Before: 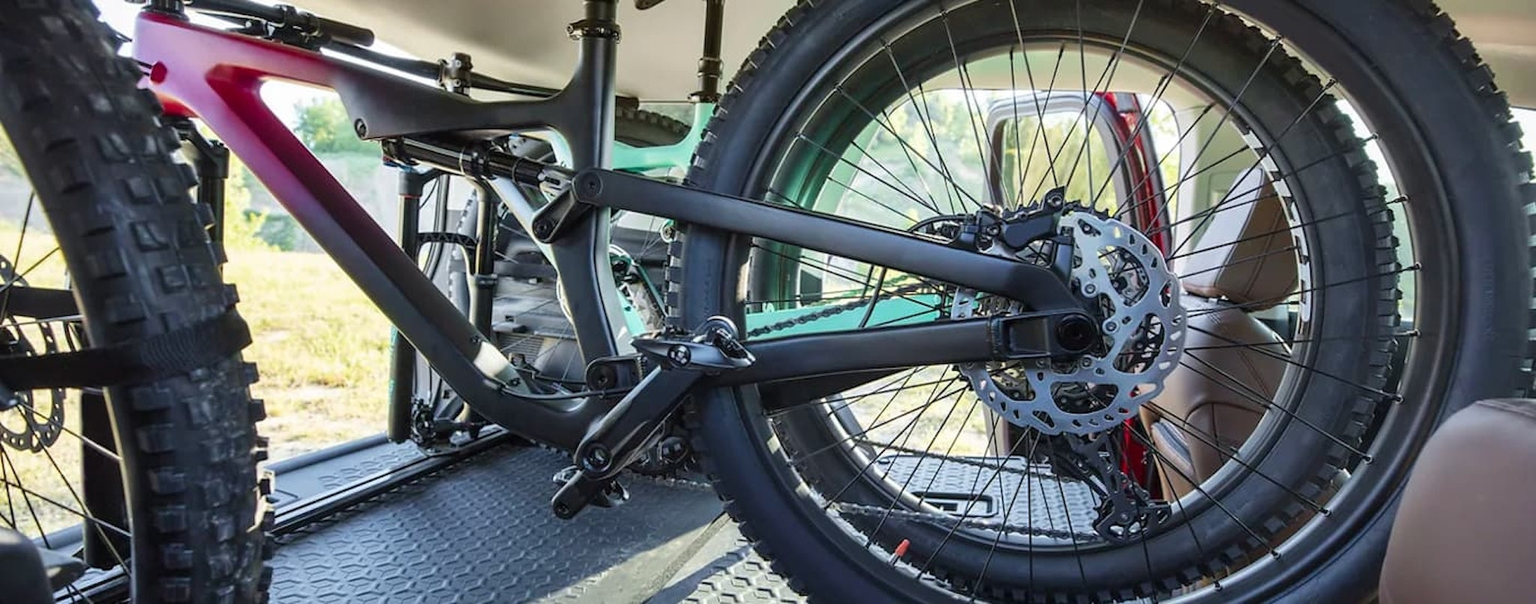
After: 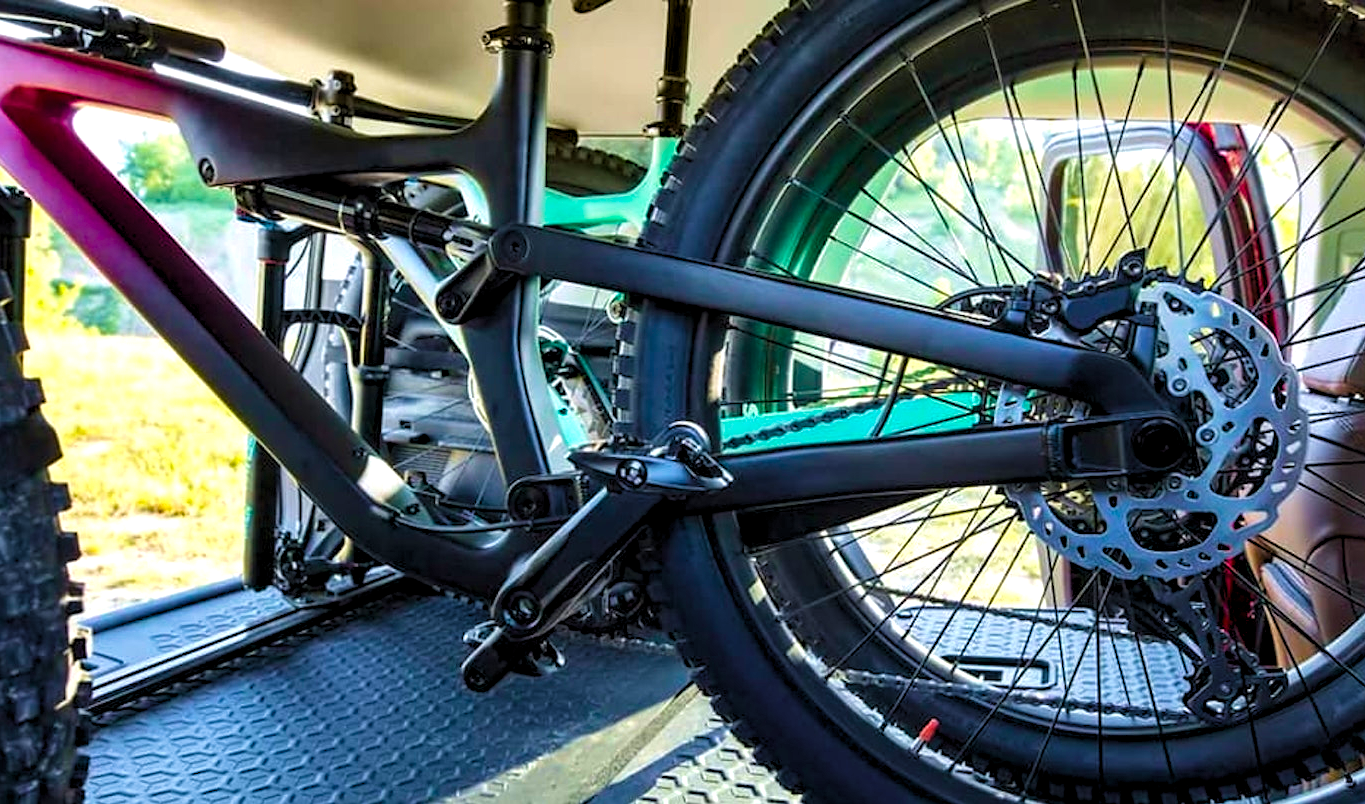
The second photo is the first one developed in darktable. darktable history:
color balance rgb: perceptual saturation grading › global saturation 36.266%, perceptual saturation grading › shadows 35.345%, global vibrance 20%
velvia: on, module defaults
crop and rotate: left 13.391%, right 19.917%
haze removal: compatibility mode true, adaptive false
levels: levels [0.062, 0.494, 0.925]
